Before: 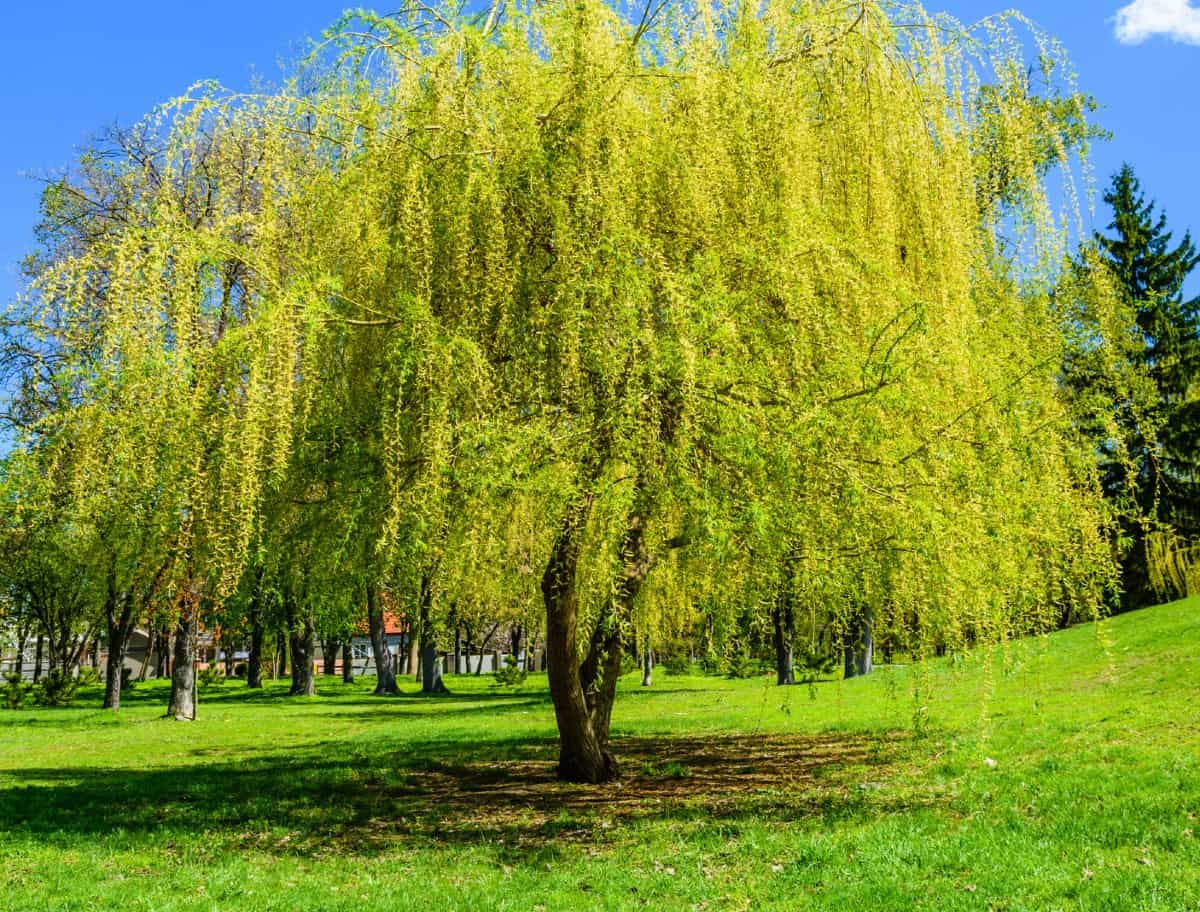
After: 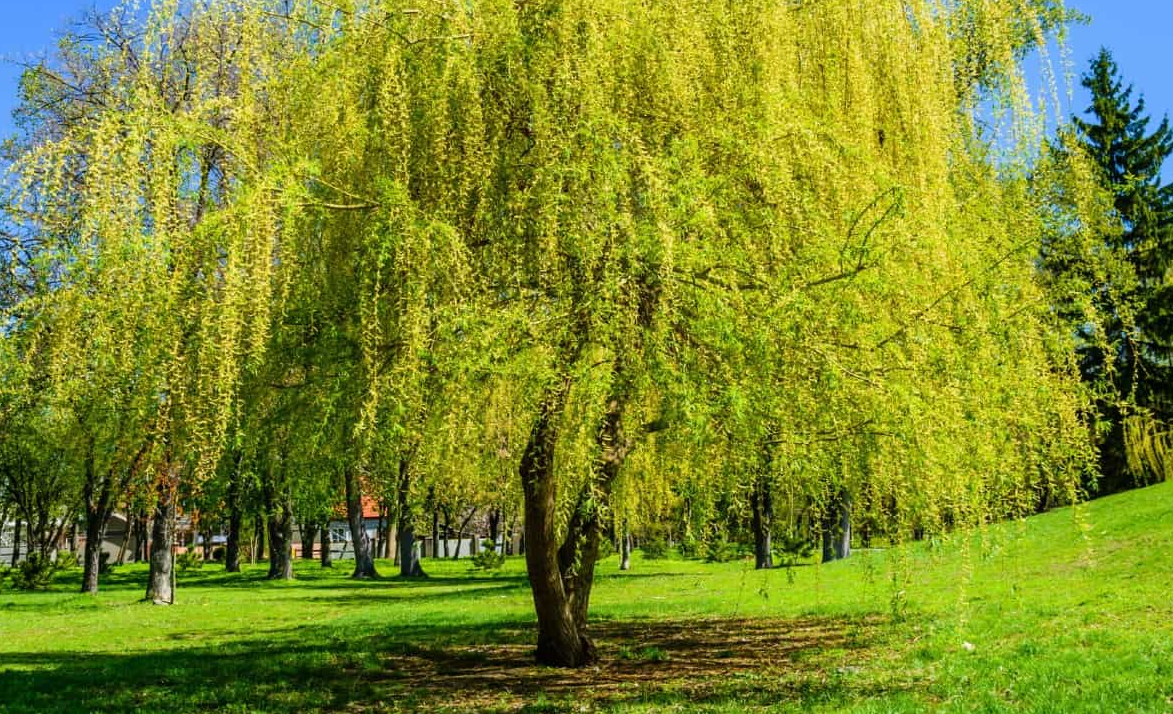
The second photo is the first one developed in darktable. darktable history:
crop and rotate: left 1.916%, top 12.789%, right 0.297%, bottom 8.919%
